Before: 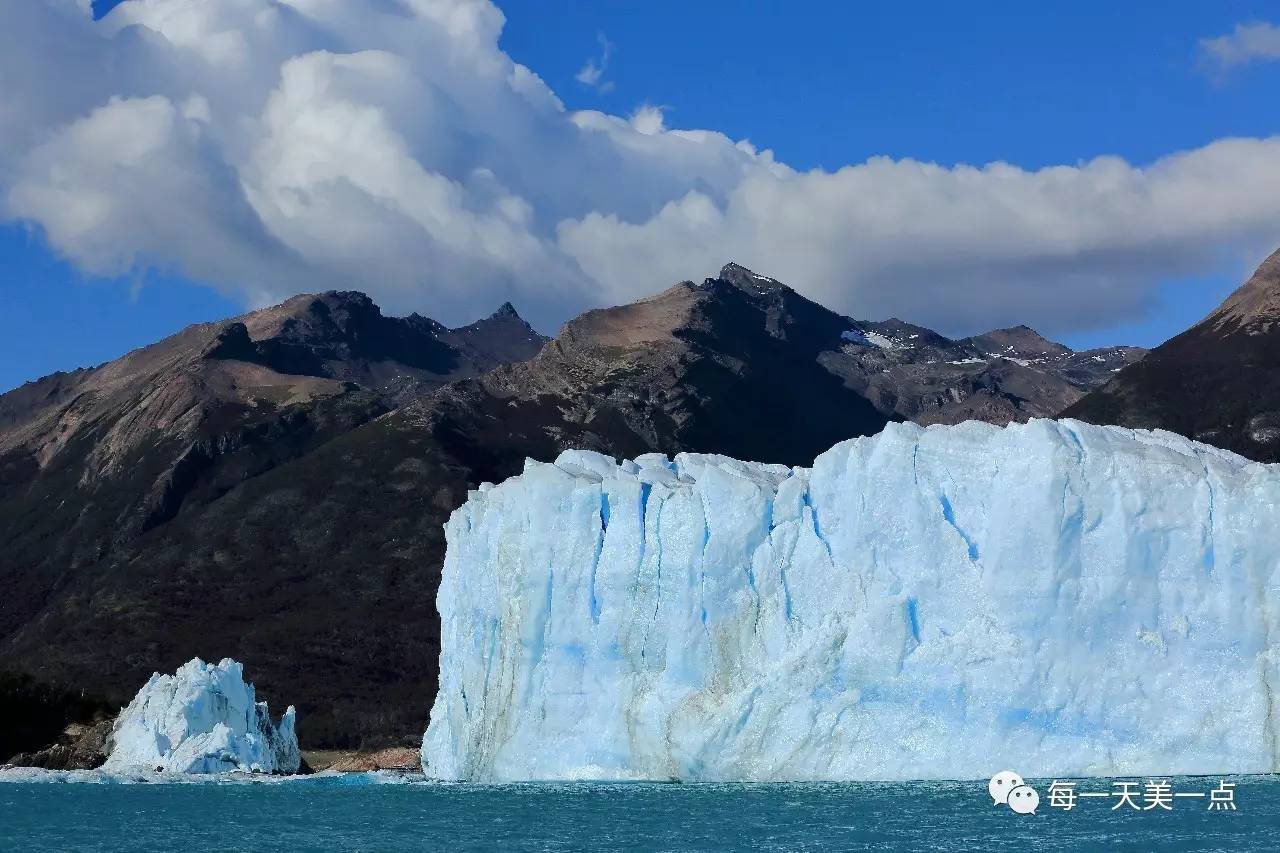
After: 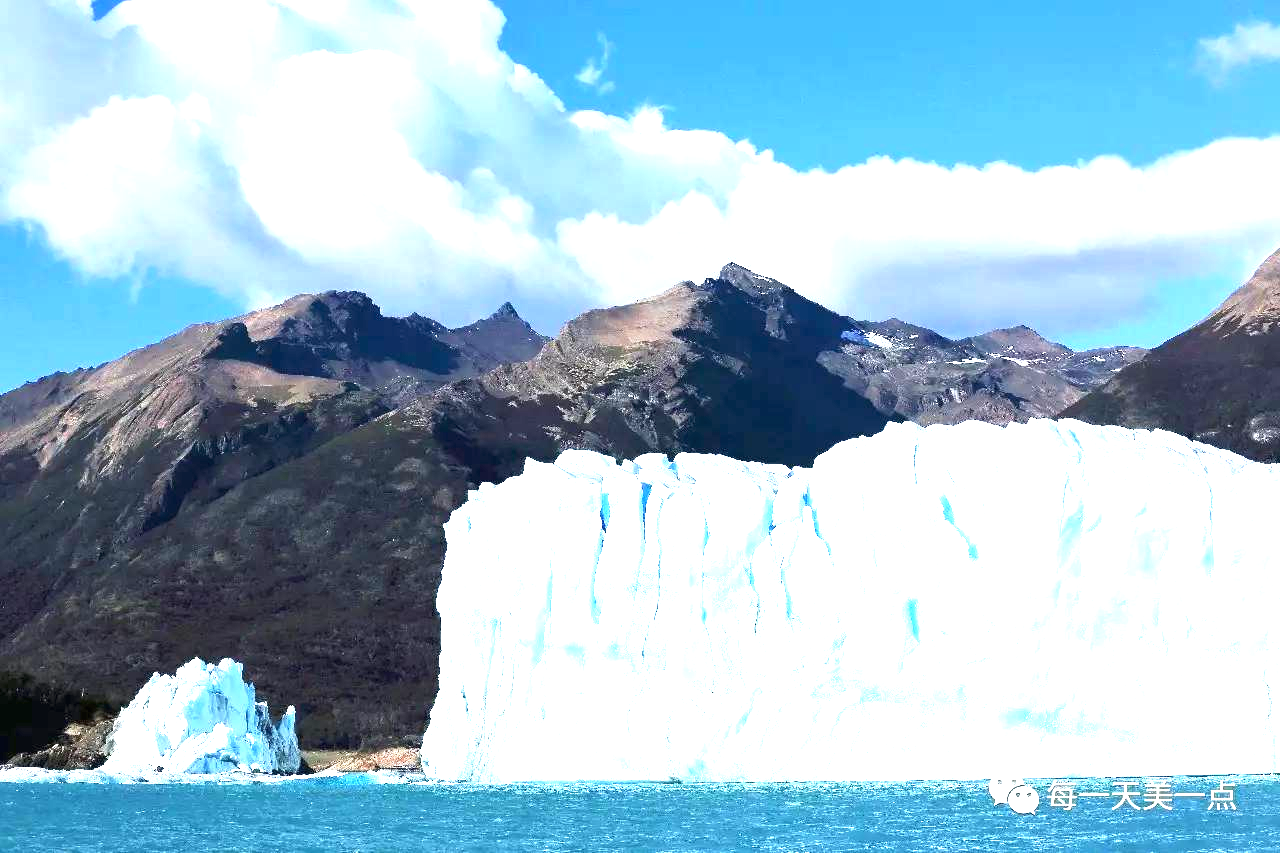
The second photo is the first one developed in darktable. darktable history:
exposure: black level correction 0, exposure 1.92 EV, compensate exposure bias true, compensate highlight preservation false
